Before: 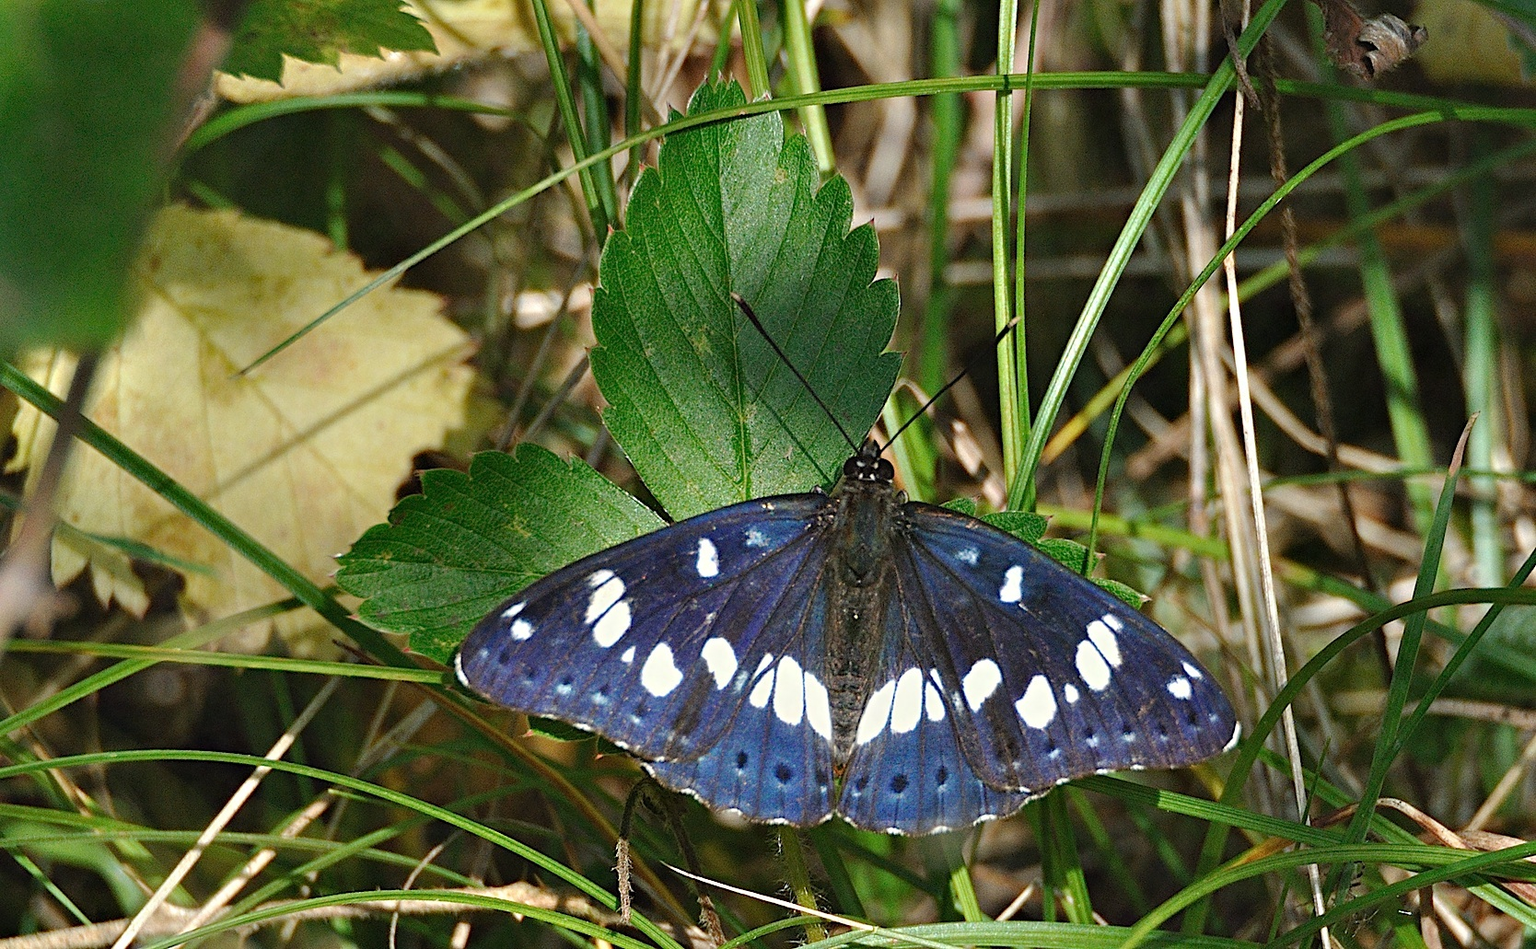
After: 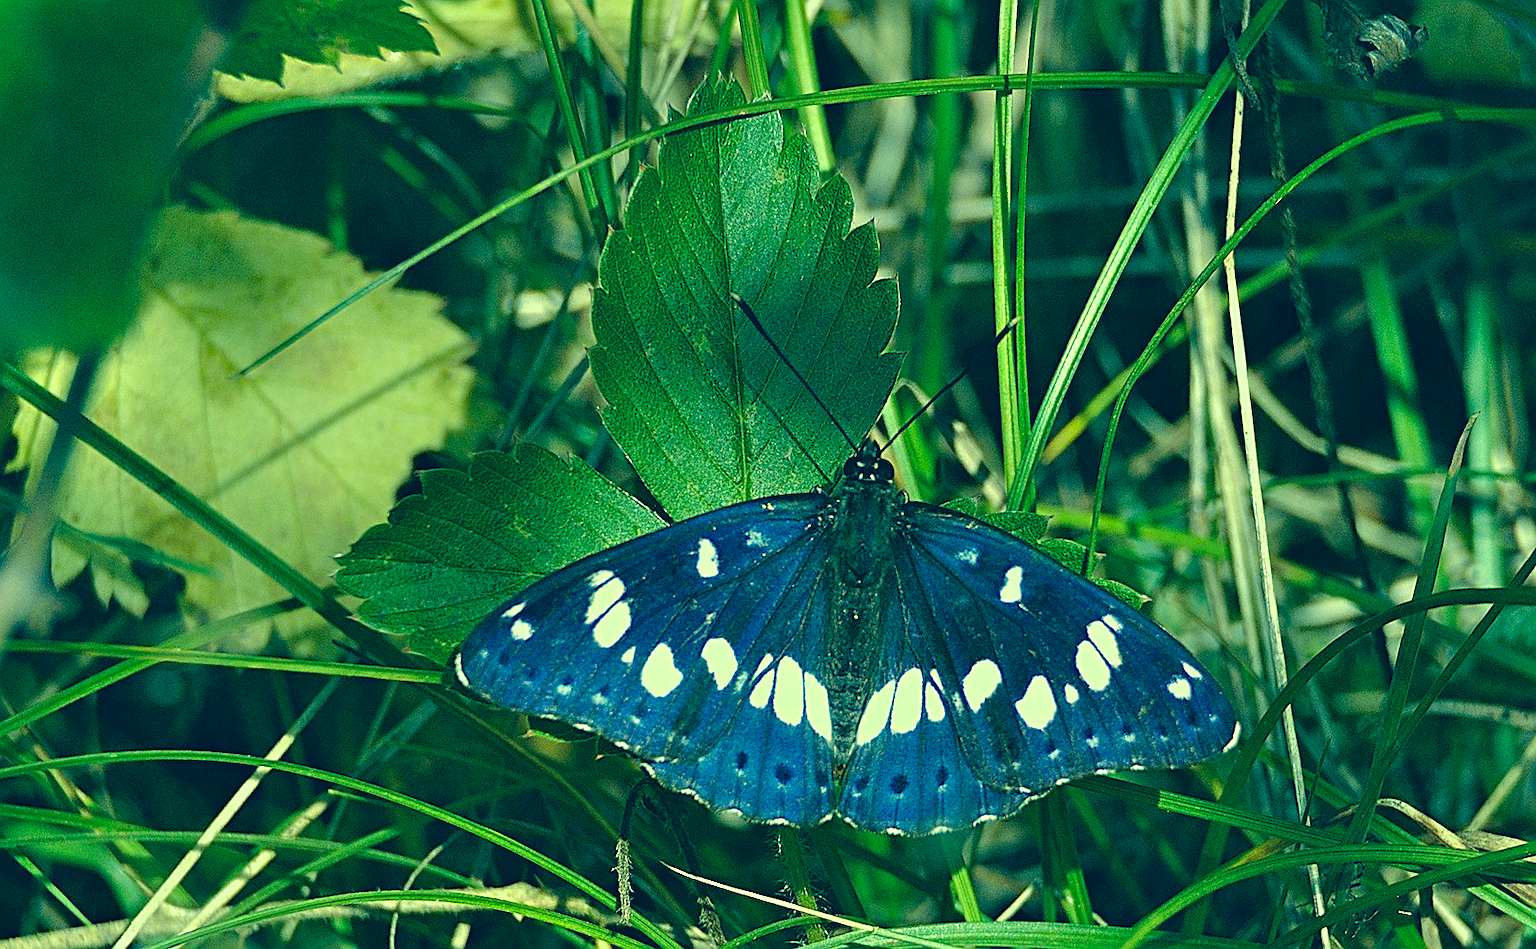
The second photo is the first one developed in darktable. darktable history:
color calibration: illuminant F (fluorescent), F source F9 (Cool White Deluxe 4150 K) – high CRI, x 0.374, y 0.373, temperature 4161.19 K
color correction: highlights a* -15.68, highlights b* 39.87, shadows a* -39.49, shadows b* -26.5
contrast brightness saturation: saturation -0.099
sharpen: on, module defaults
